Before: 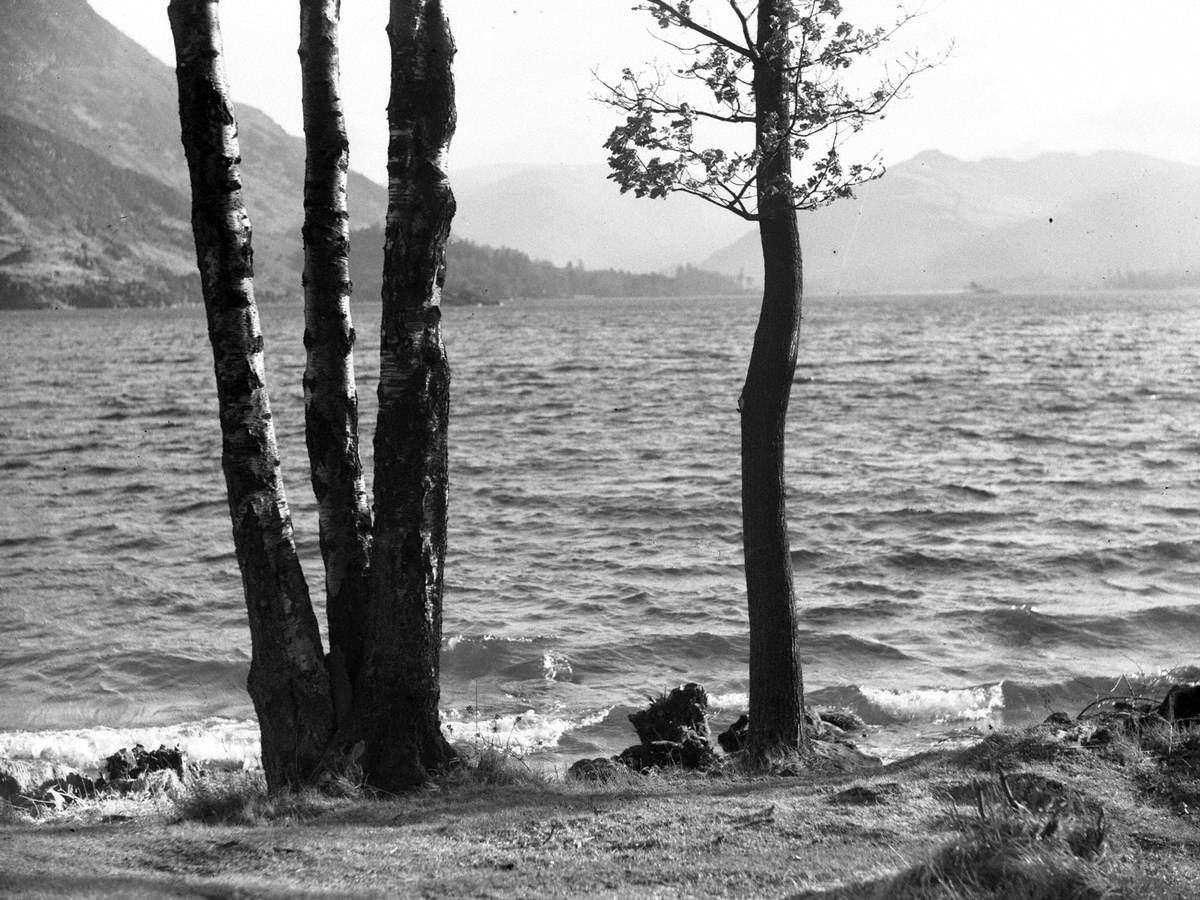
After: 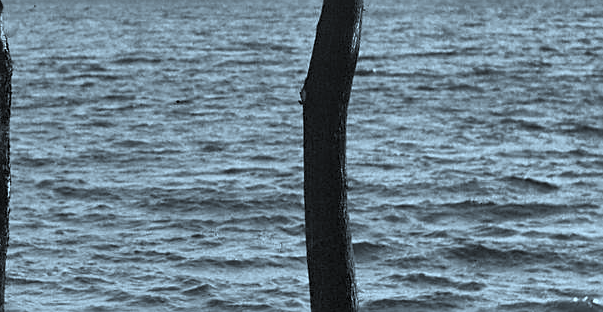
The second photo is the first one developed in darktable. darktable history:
crop: left 36.552%, top 34.249%, right 13.188%, bottom 31.042%
sharpen: on, module defaults
shadows and highlights: shadows 80.36, white point adjustment -9.17, highlights -61.38, soften with gaussian
color correction: highlights a* -10.42, highlights b* -19.03
